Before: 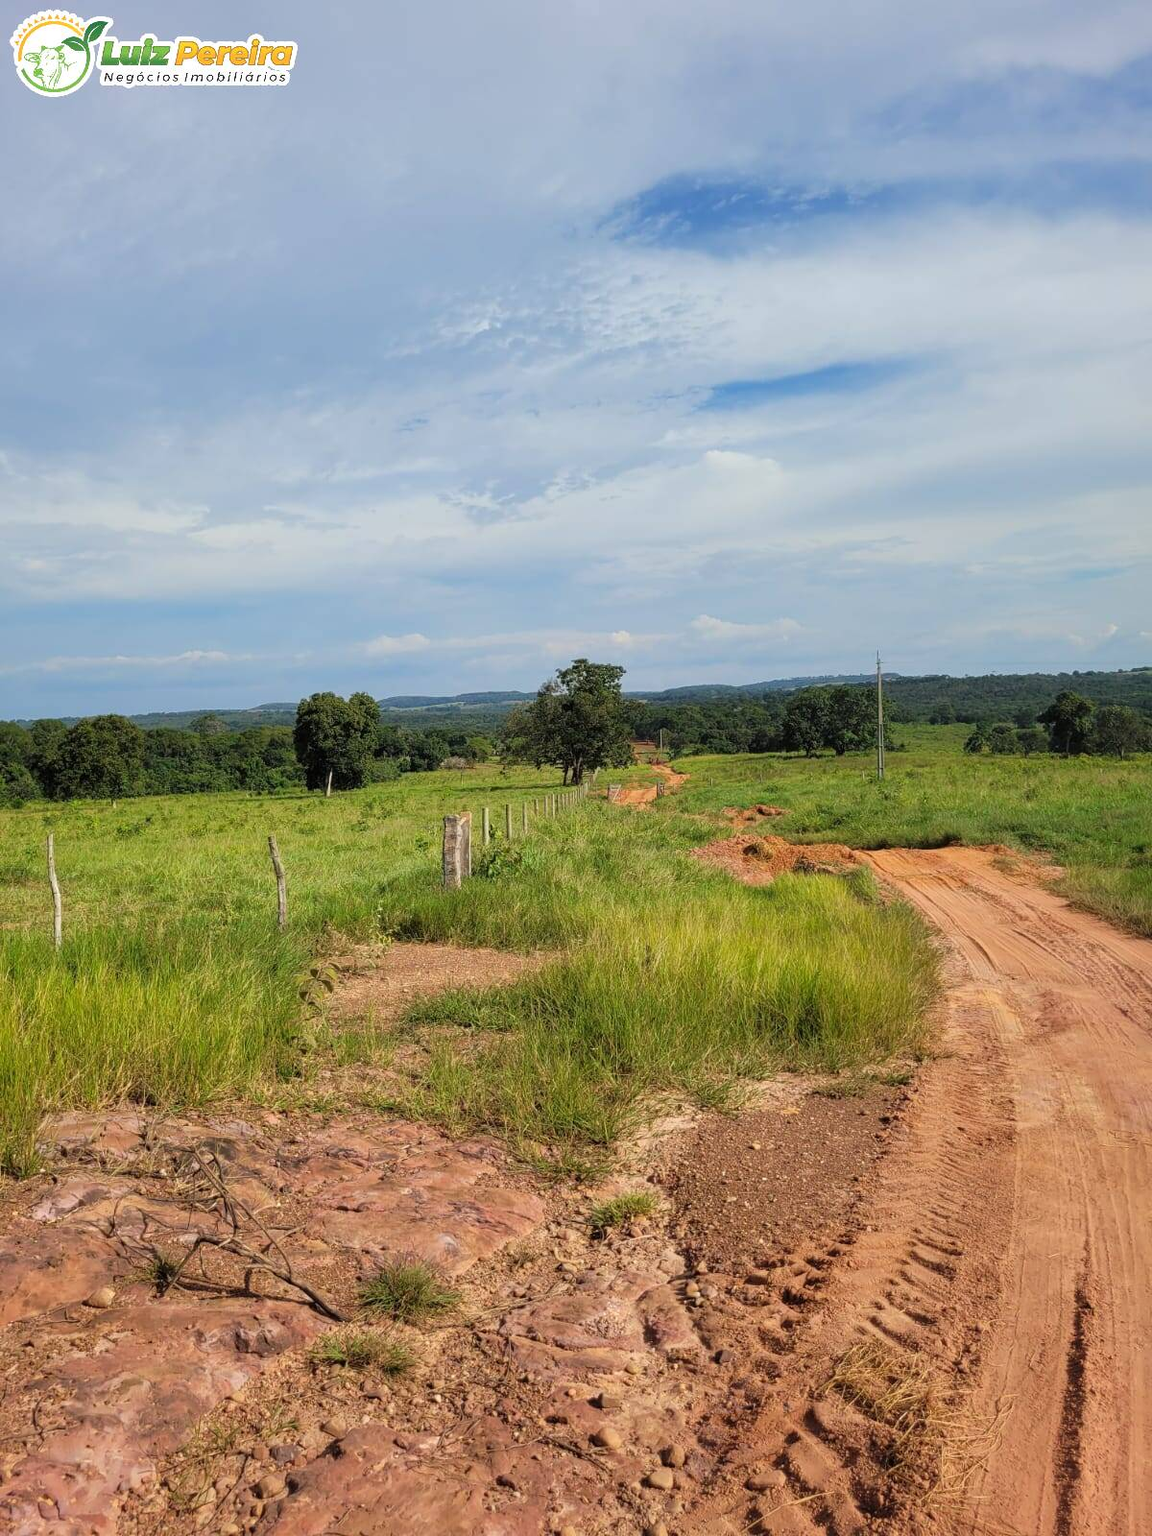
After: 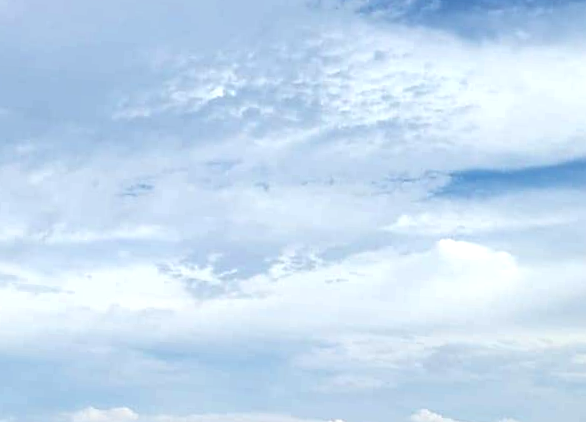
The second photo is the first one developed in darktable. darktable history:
exposure: black level correction 0.001, exposure 0.5 EV, compensate exposure bias true, compensate highlight preservation false
crop: left 28.64%, top 16.832%, right 26.637%, bottom 58.055%
levels: levels [0.029, 0.545, 0.971]
local contrast: on, module defaults
rotate and perspective: rotation 4.1°, automatic cropping off
